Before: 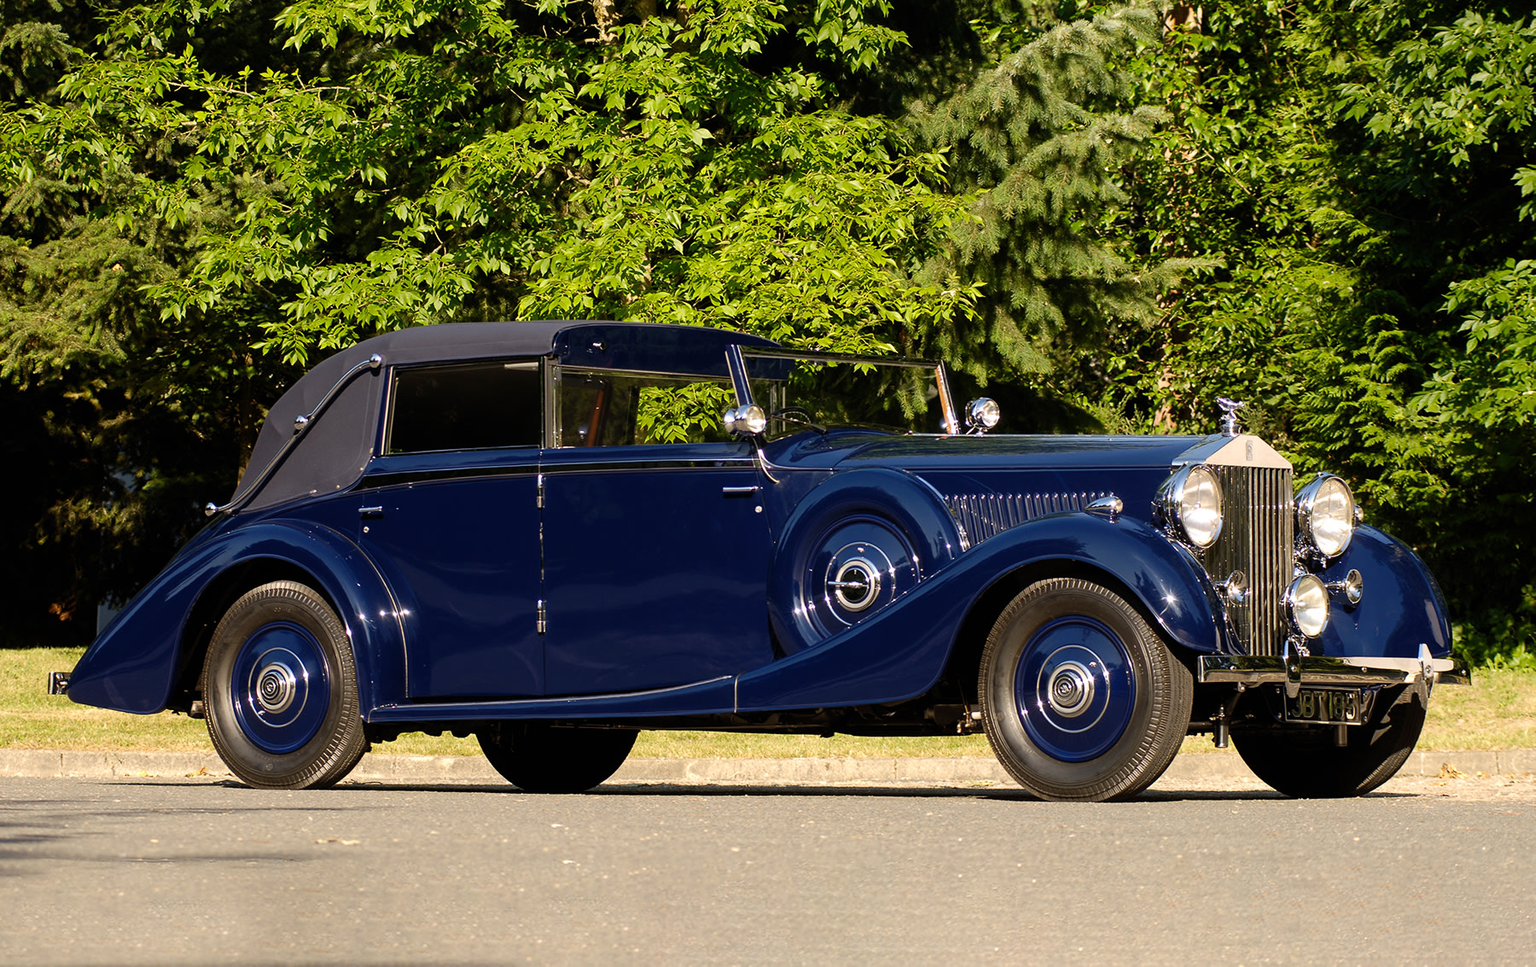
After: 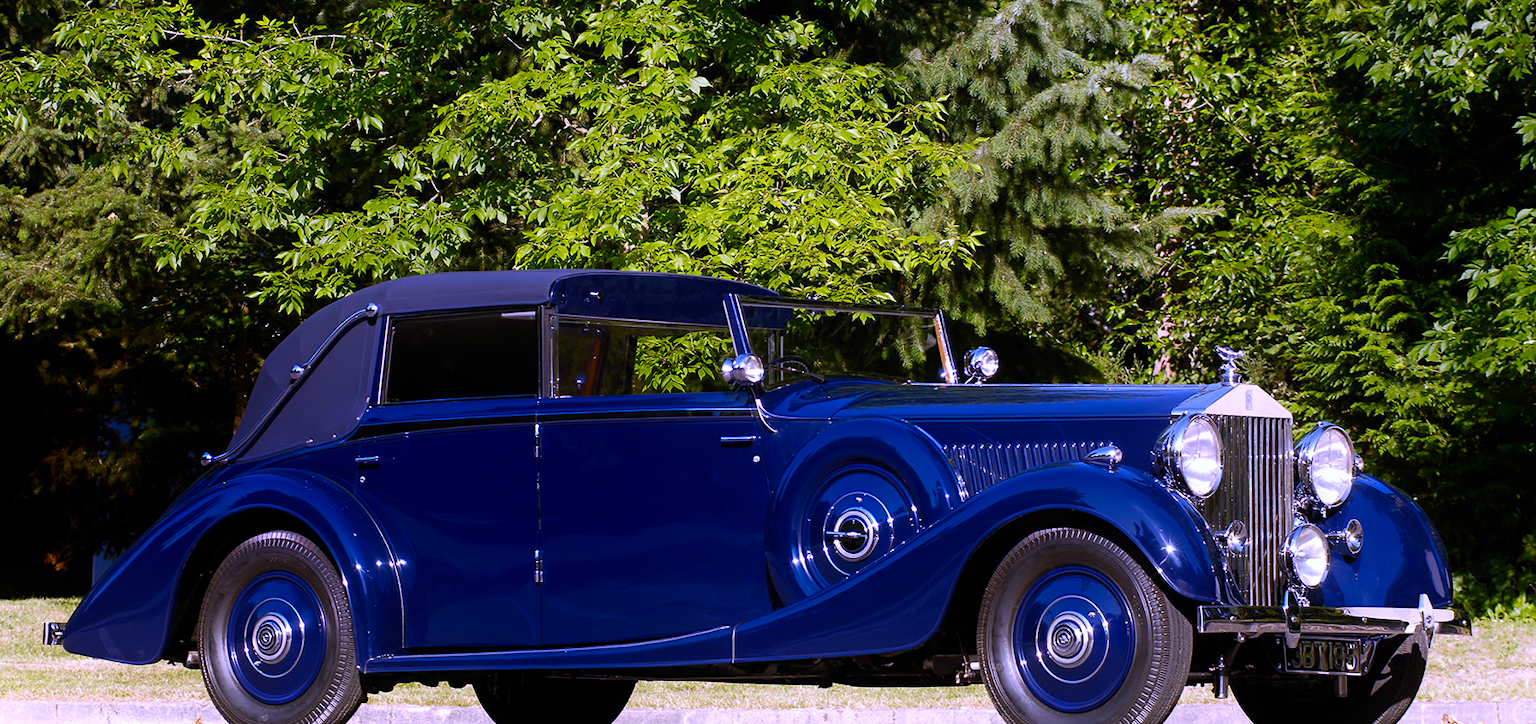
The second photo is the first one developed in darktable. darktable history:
crop: left 0.387%, top 5.469%, bottom 19.809%
white balance: red 0.98, blue 1.61
shadows and highlights: shadows -54.3, highlights 86.09, soften with gaussian
